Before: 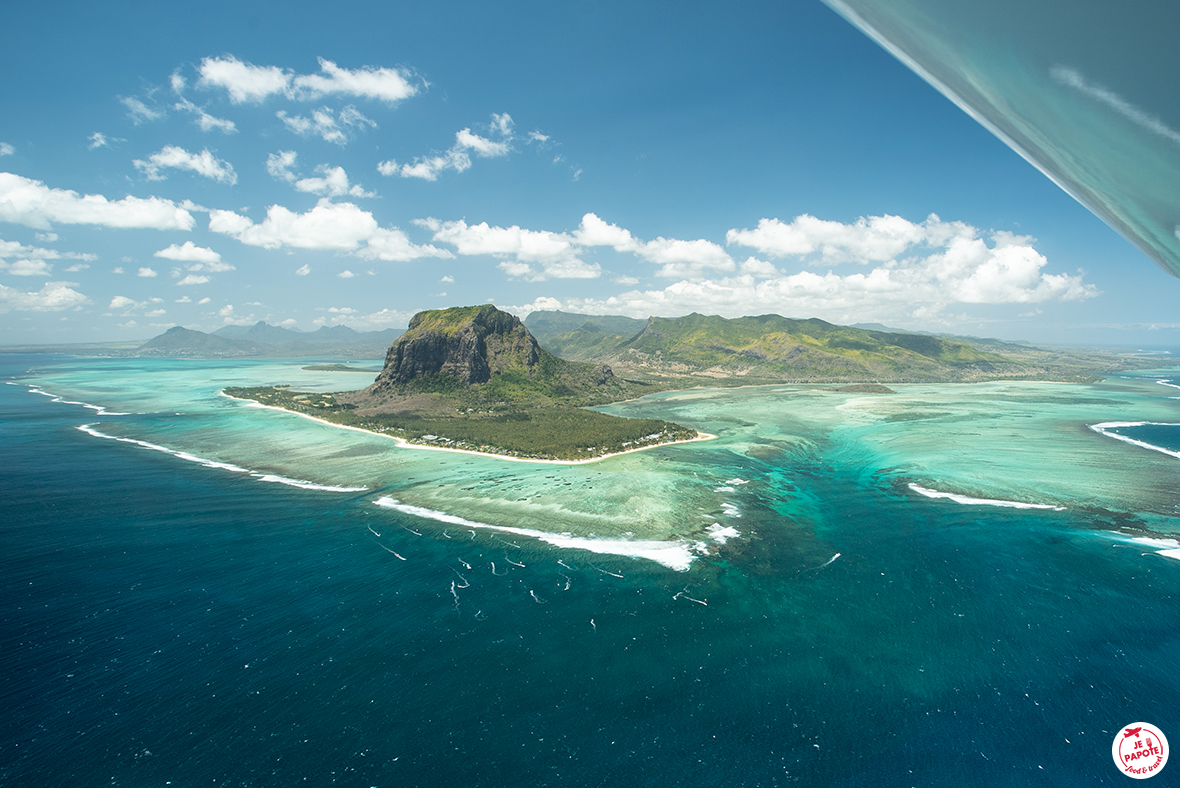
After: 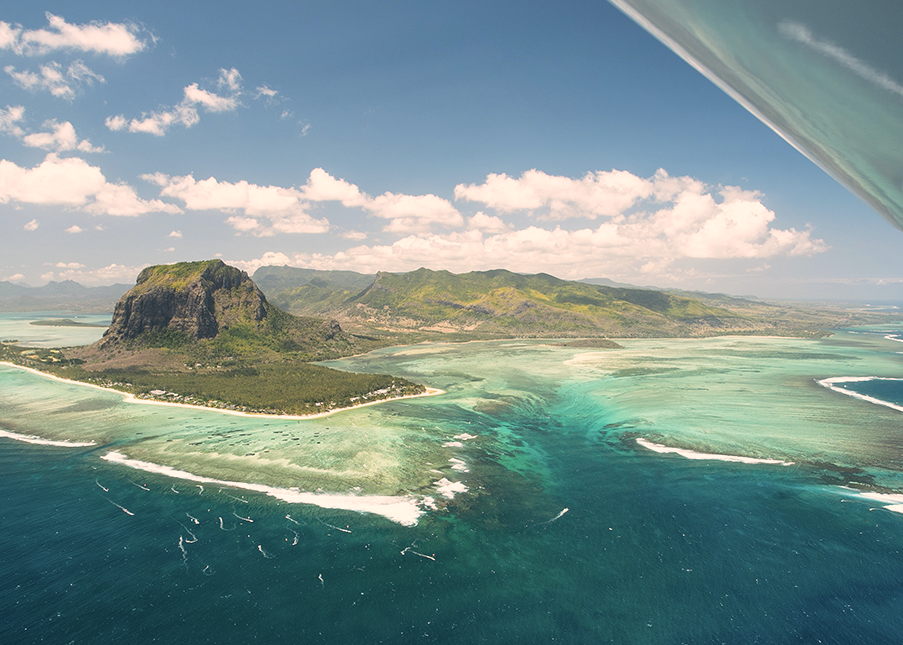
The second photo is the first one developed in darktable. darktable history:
color correction: highlights a* 11.96, highlights b* 11.58
tone equalizer: on, module defaults
crop: left 23.095%, top 5.827%, bottom 11.854%
